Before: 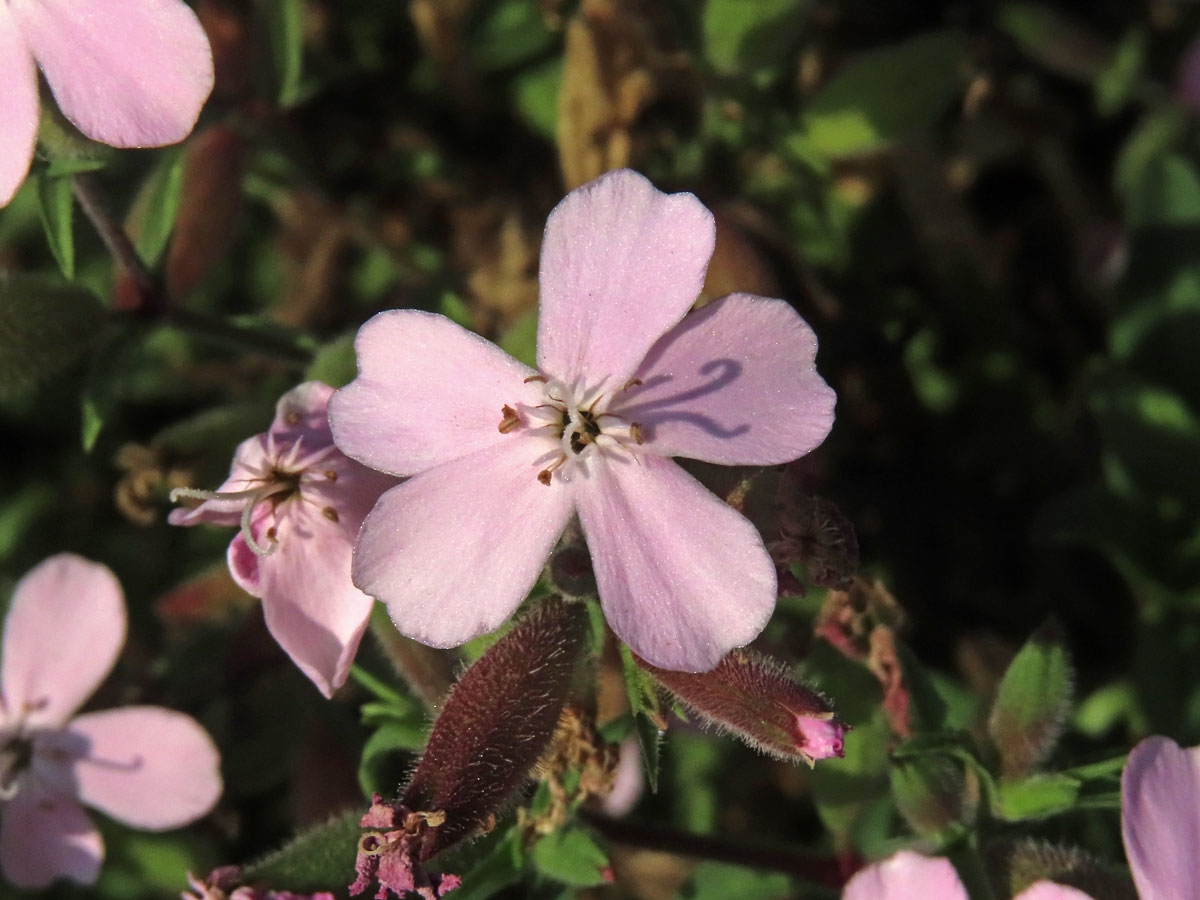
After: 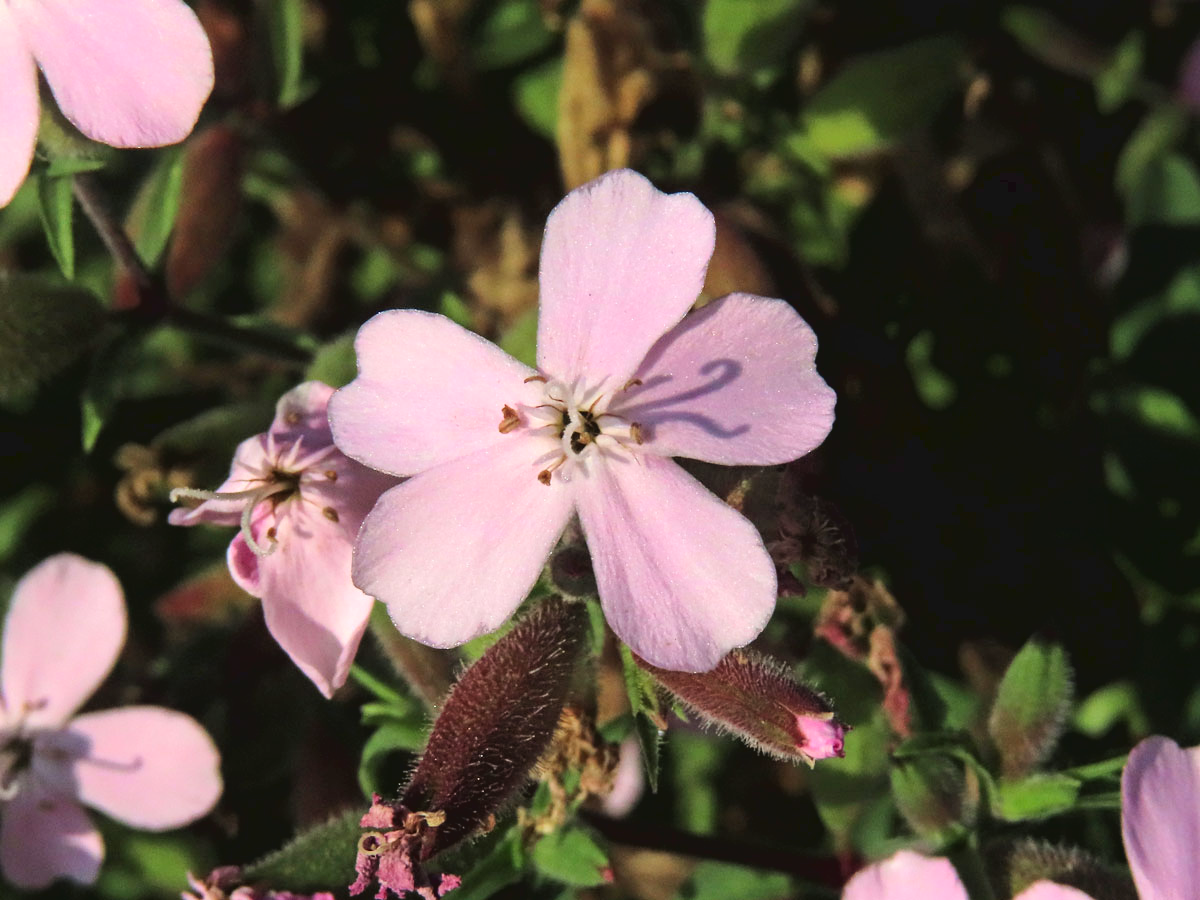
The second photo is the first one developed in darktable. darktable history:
tone curve: curves: ch0 [(0, 0) (0.003, 0.059) (0.011, 0.059) (0.025, 0.057) (0.044, 0.055) (0.069, 0.057) (0.1, 0.083) (0.136, 0.128) (0.177, 0.185) (0.224, 0.242) (0.277, 0.308) (0.335, 0.383) (0.399, 0.468) (0.468, 0.547) (0.543, 0.632) (0.623, 0.71) (0.709, 0.801) (0.801, 0.859) (0.898, 0.922) (1, 1)], color space Lab, linked channels, preserve colors none
